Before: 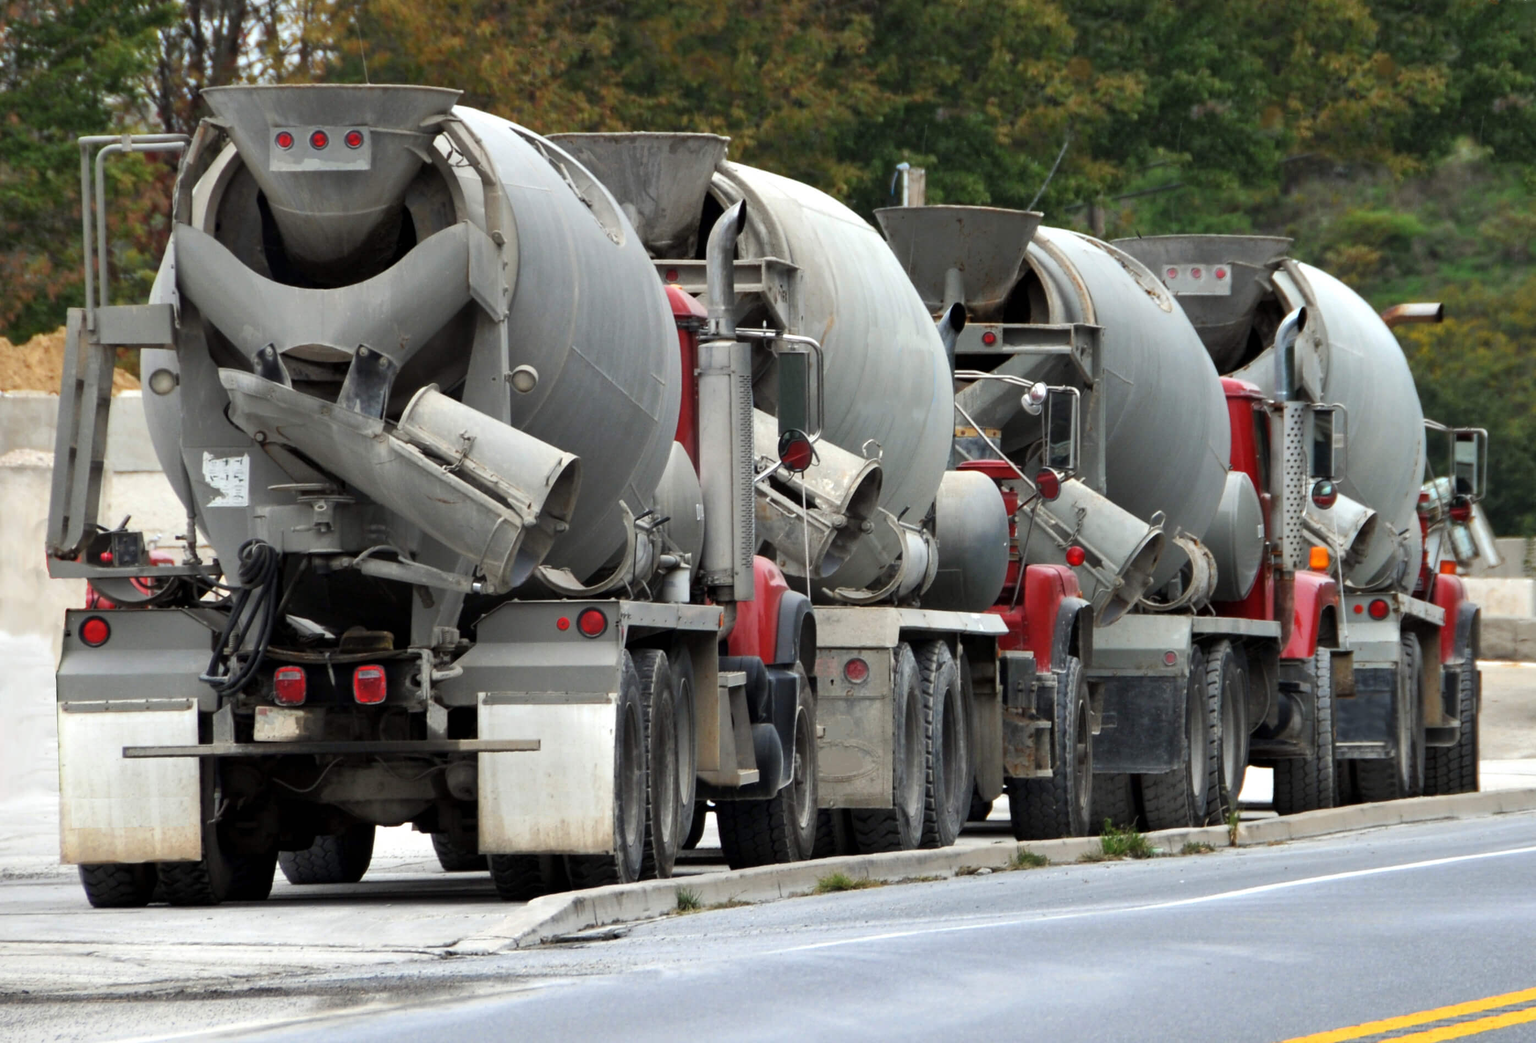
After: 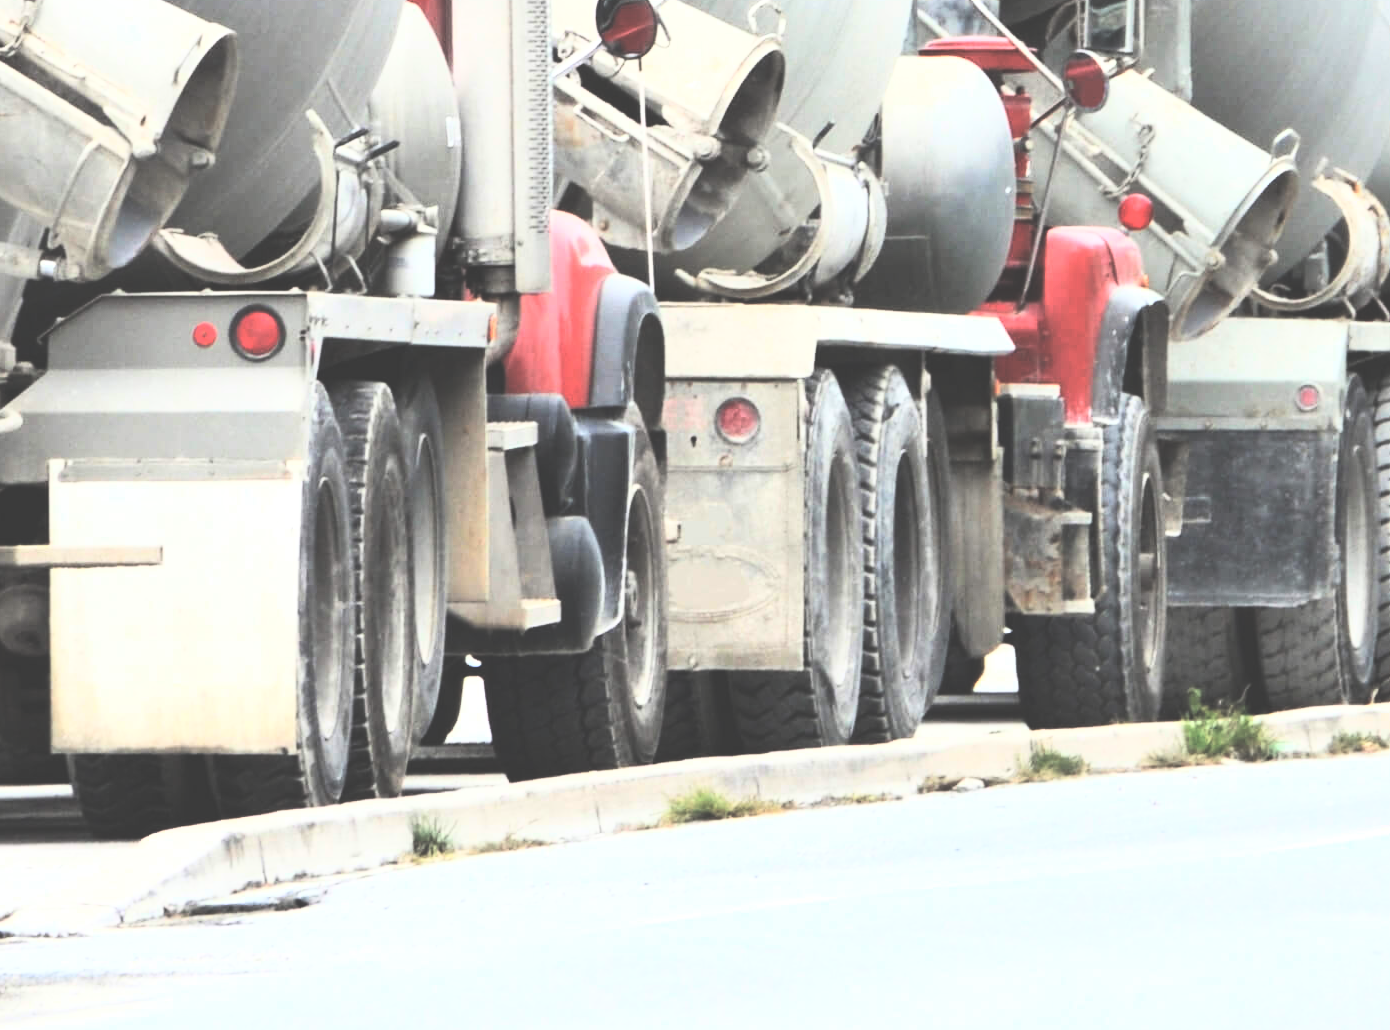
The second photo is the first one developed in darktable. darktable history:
crop: left 29.335%, top 42.152%, right 20.866%, bottom 3.478%
exposure: black level correction -0.041, exposure 0.063 EV, compensate highlight preservation false
base curve: curves: ch0 [(0, 0) (0.007, 0.004) (0.027, 0.03) (0.046, 0.07) (0.207, 0.54) (0.442, 0.872) (0.673, 0.972) (1, 1)]
tone equalizer: -8 EV -0.395 EV, -7 EV -0.363 EV, -6 EV -0.358 EV, -5 EV -0.222 EV, -3 EV 0.25 EV, -2 EV 0.363 EV, -1 EV 0.364 EV, +0 EV 0.418 EV, edges refinement/feathering 500, mask exposure compensation -1.57 EV, preserve details no
